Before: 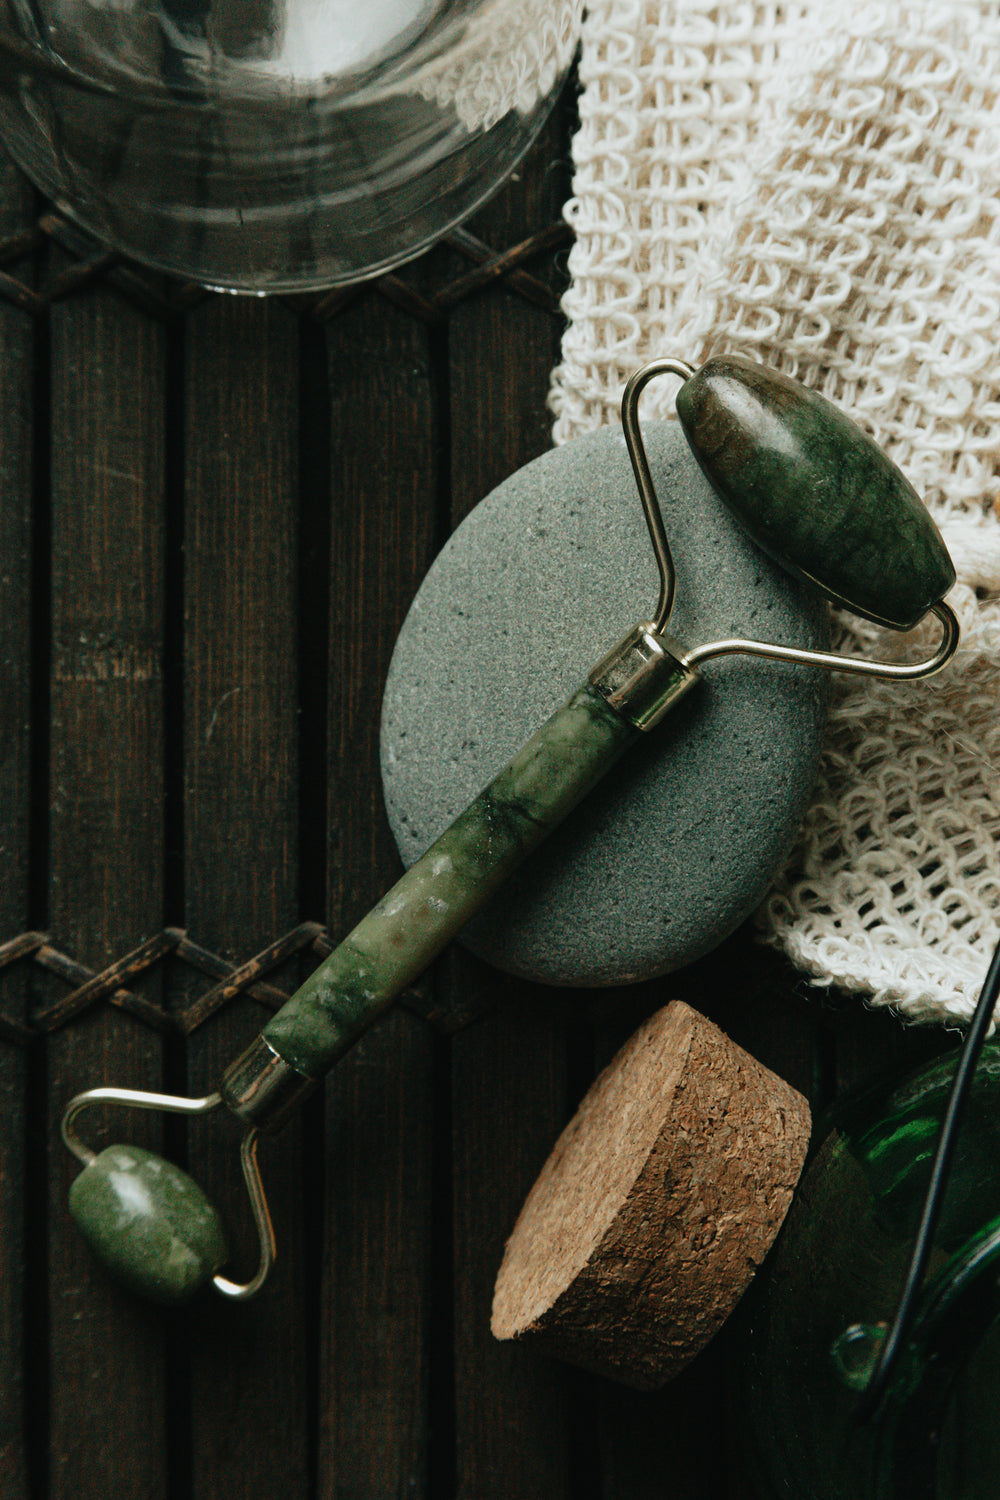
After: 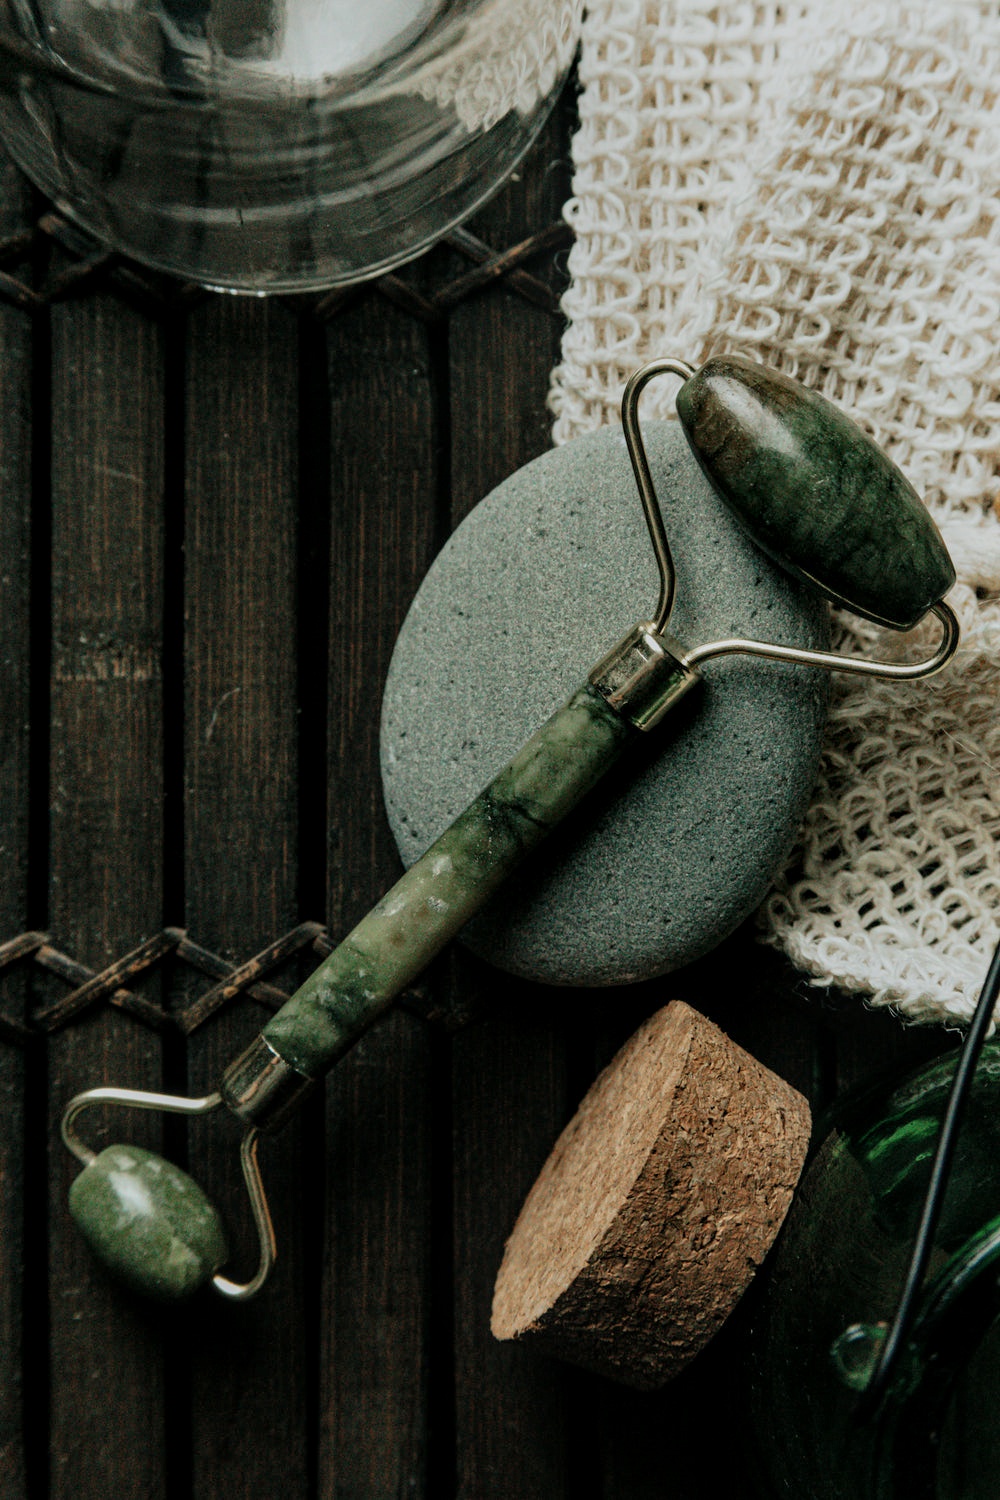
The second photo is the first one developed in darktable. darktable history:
filmic rgb: black relative exposure -16 EV, white relative exposure 4.02 EV, target black luminance 0%, hardness 7.65, latitude 72.78%, contrast 0.895, highlights saturation mix 10.67%, shadows ↔ highlights balance -0.369%, color science v6 (2022)
local contrast: detail 130%
